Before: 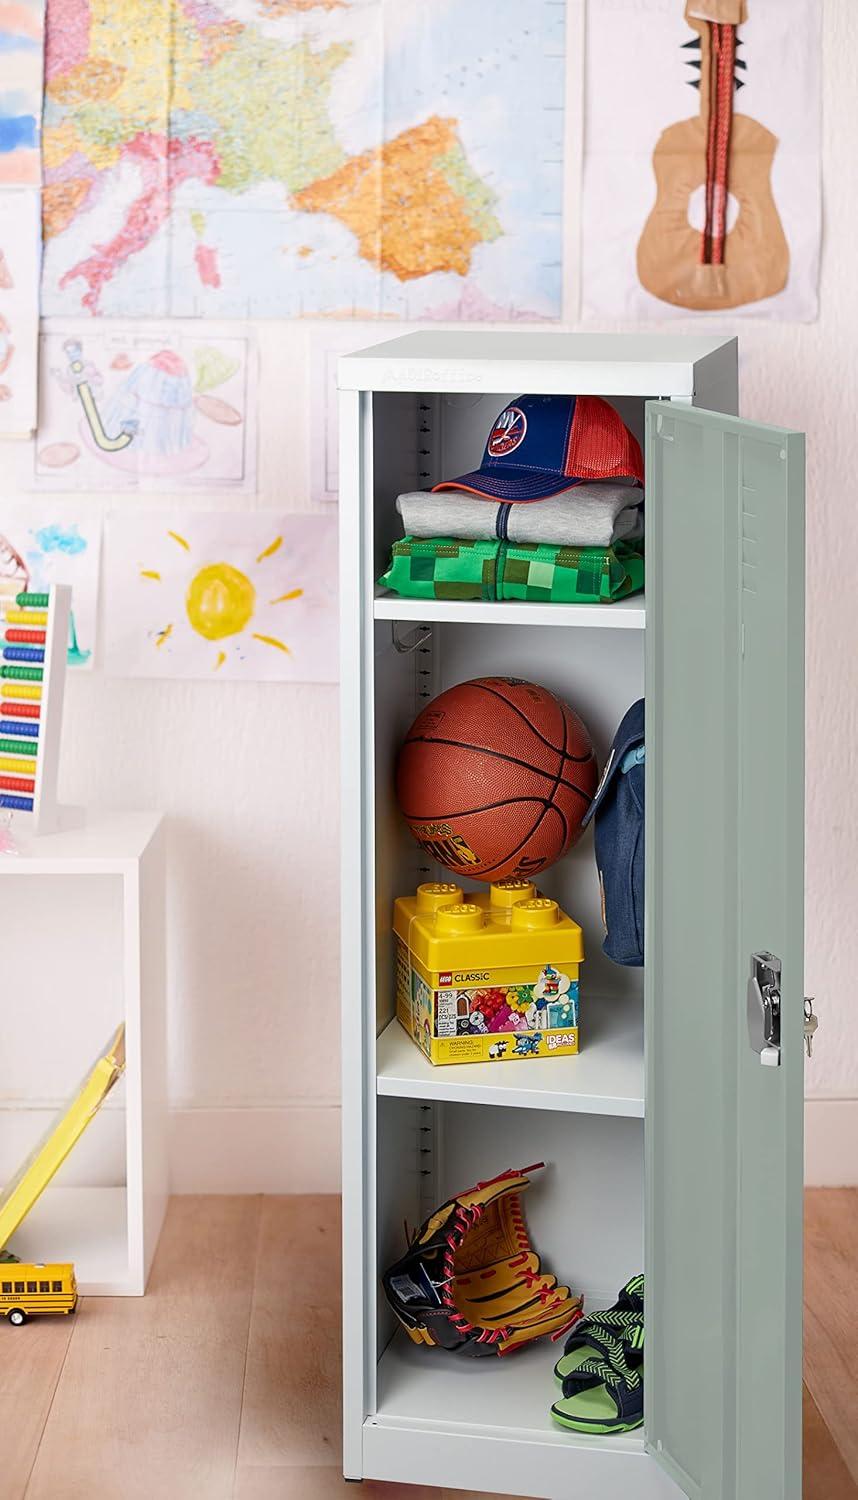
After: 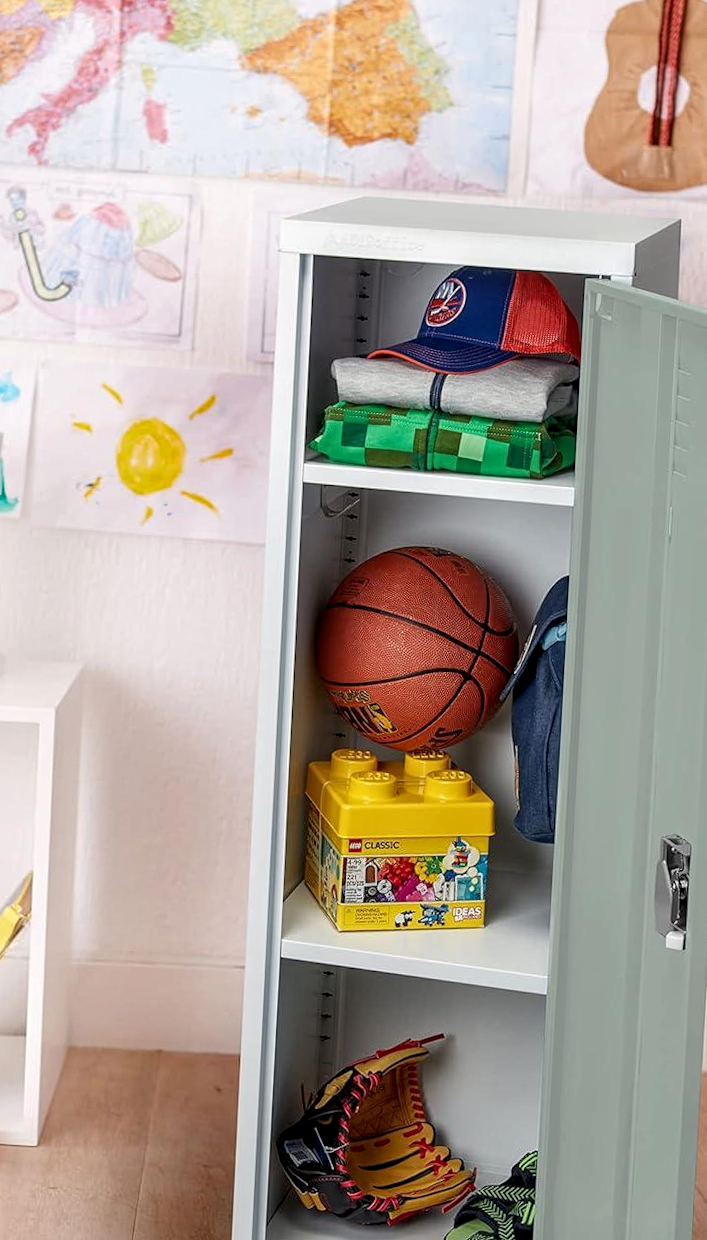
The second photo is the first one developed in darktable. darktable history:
local contrast: detail 130%
crop and rotate: angle -3.04°, left 5.405%, top 5.205%, right 4.662%, bottom 4.545%
